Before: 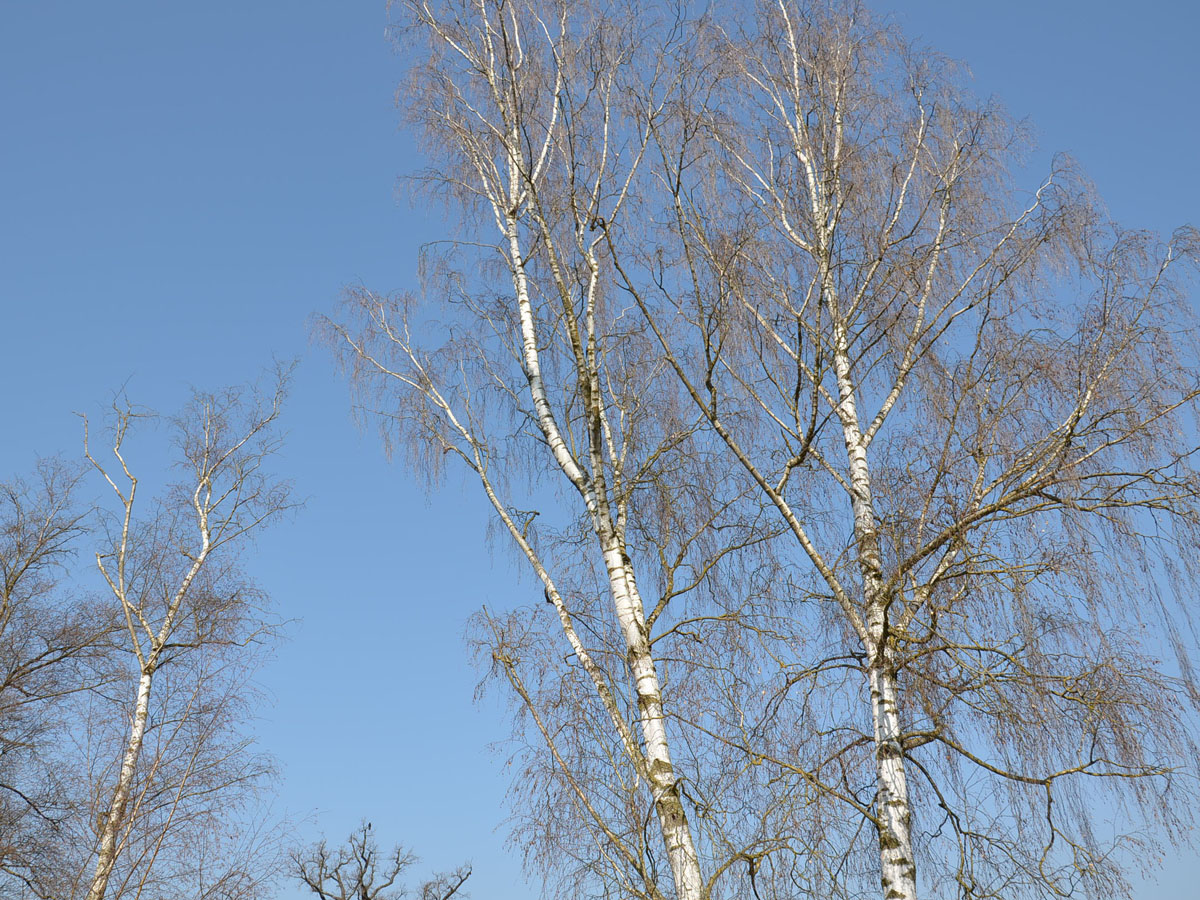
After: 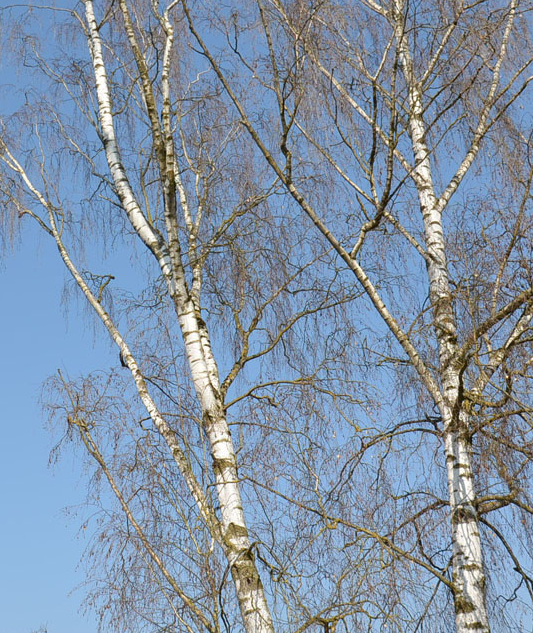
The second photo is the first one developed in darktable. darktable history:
white balance: emerald 1
crop: left 35.432%, top 26.233%, right 20.145%, bottom 3.432%
tone curve: curves: ch0 [(0, 0) (0.003, 0.003) (0.011, 0.011) (0.025, 0.025) (0.044, 0.044) (0.069, 0.069) (0.1, 0.099) (0.136, 0.135) (0.177, 0.176) (0.224, 0.223) (0.277, 0.275) (0.335, 0.333) (0.399, 0.396) (0.468, 0.465) (0.543, 0.541) (0.623, 0.622) (0.709, 0.708) (0.801, 0.8) (0.898, 0.897) (1, 1)], preserve colors none
